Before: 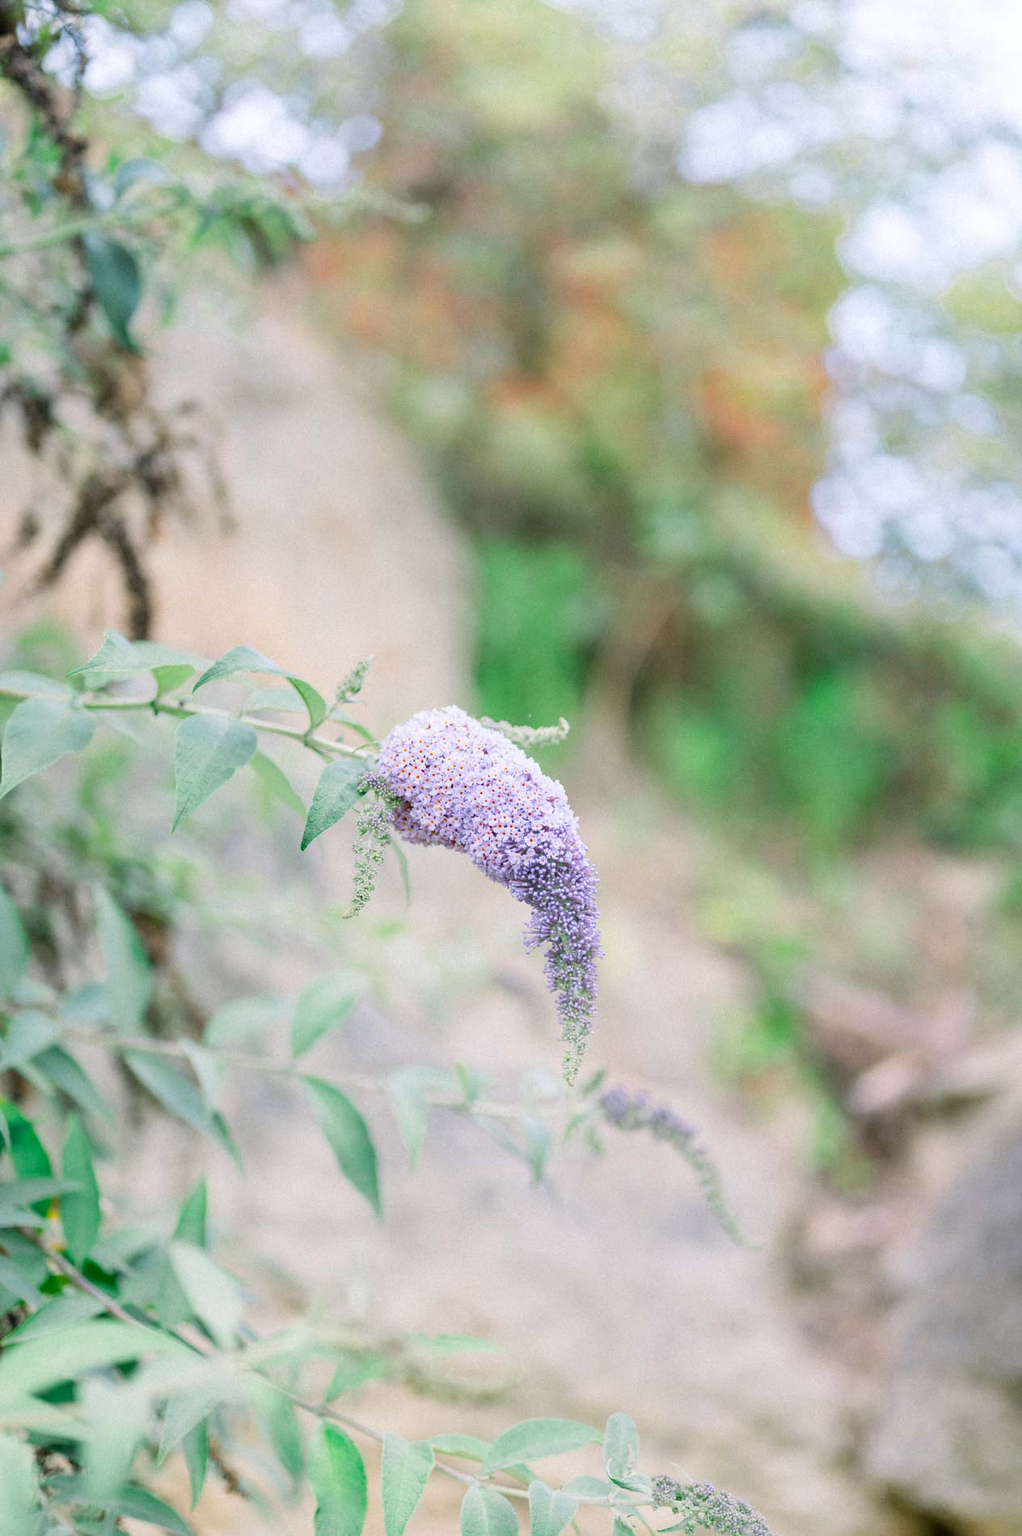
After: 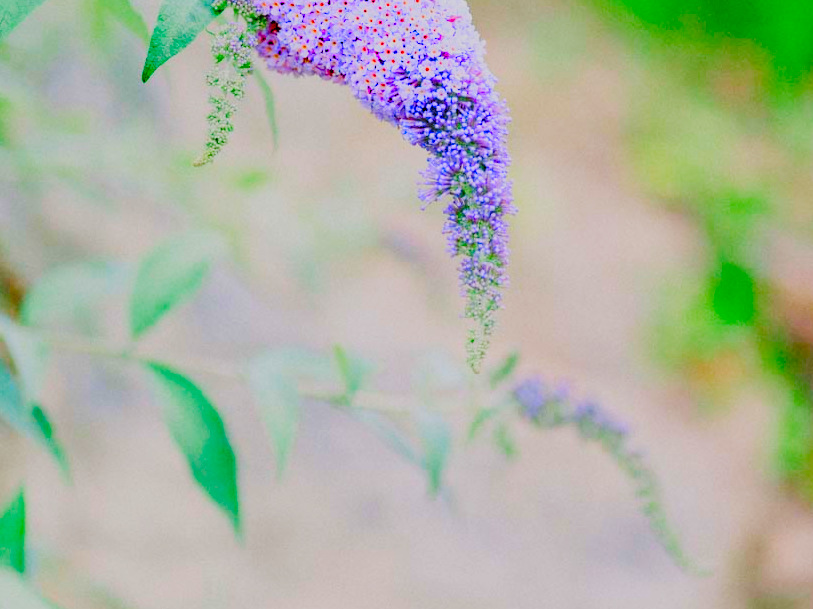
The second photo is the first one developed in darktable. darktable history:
filmic rgb: black relative exposure -4.1 EV, white relative exposure 5.11 EV, hardness 2.15, contrast 1.174, preserve chrominance no, color science v5 (2021)
color correction: highlights b* 0.039, saturation 2.97
crop: left 18.207%, top 51.06%, right 17.444%, bottom 16.841%
